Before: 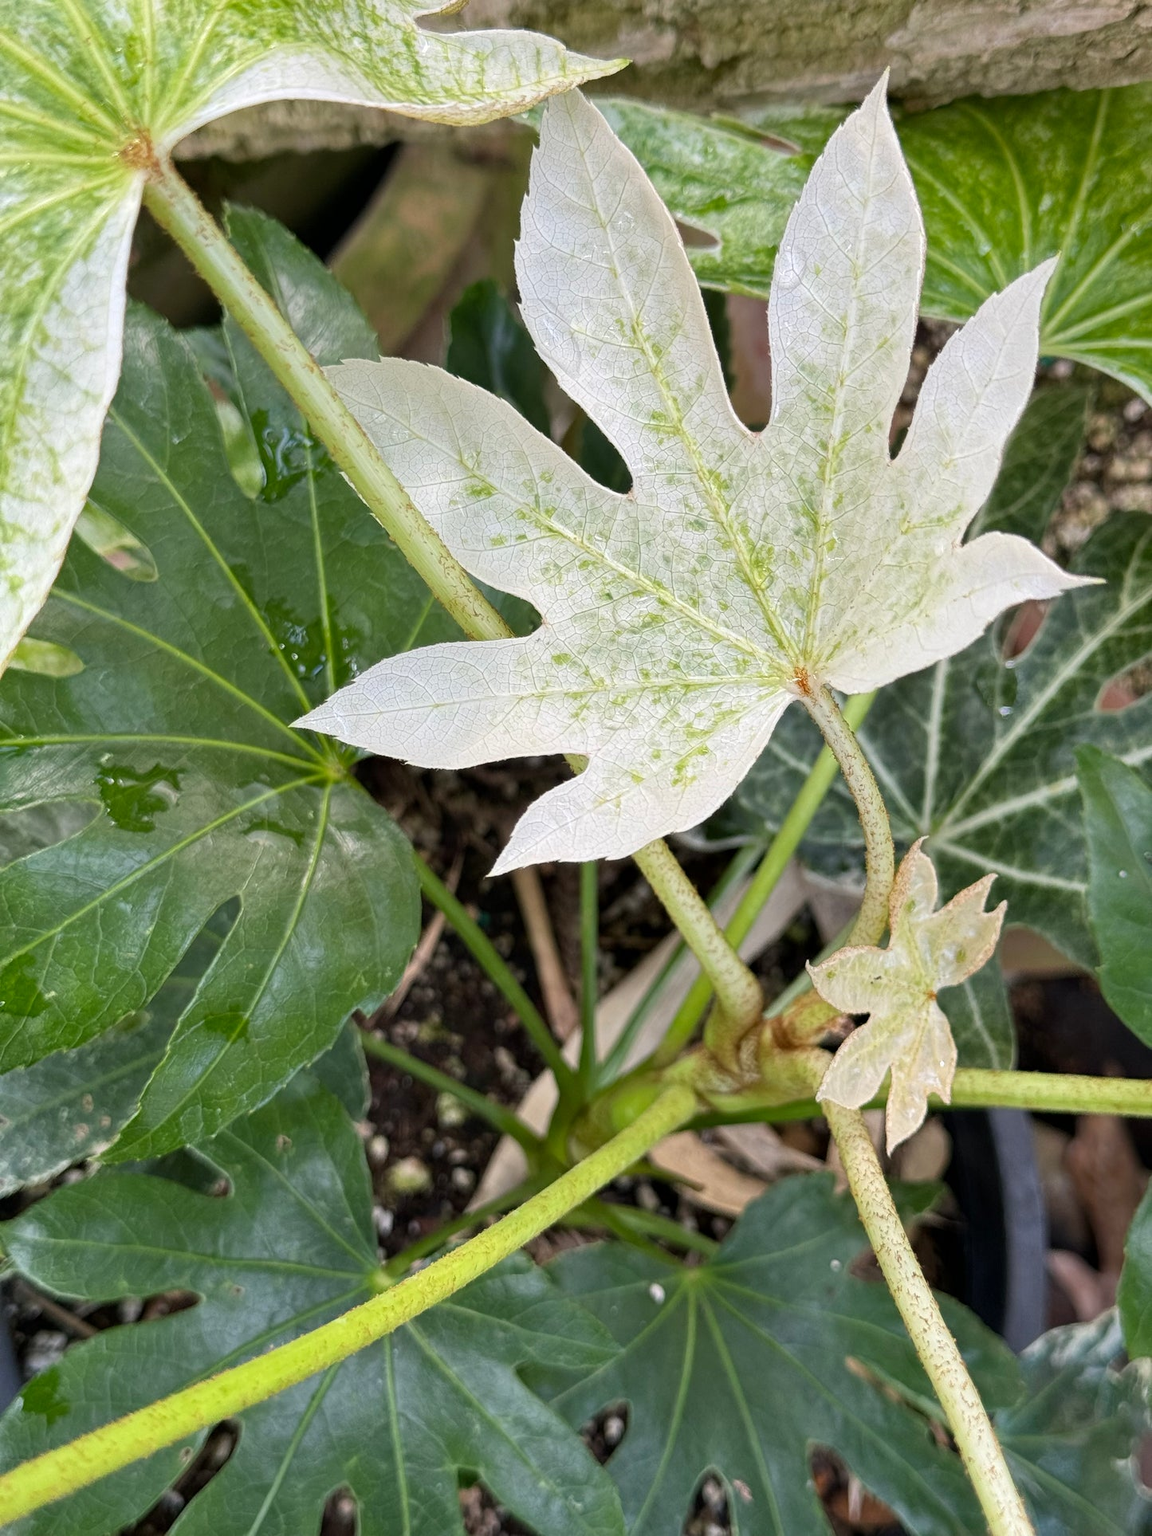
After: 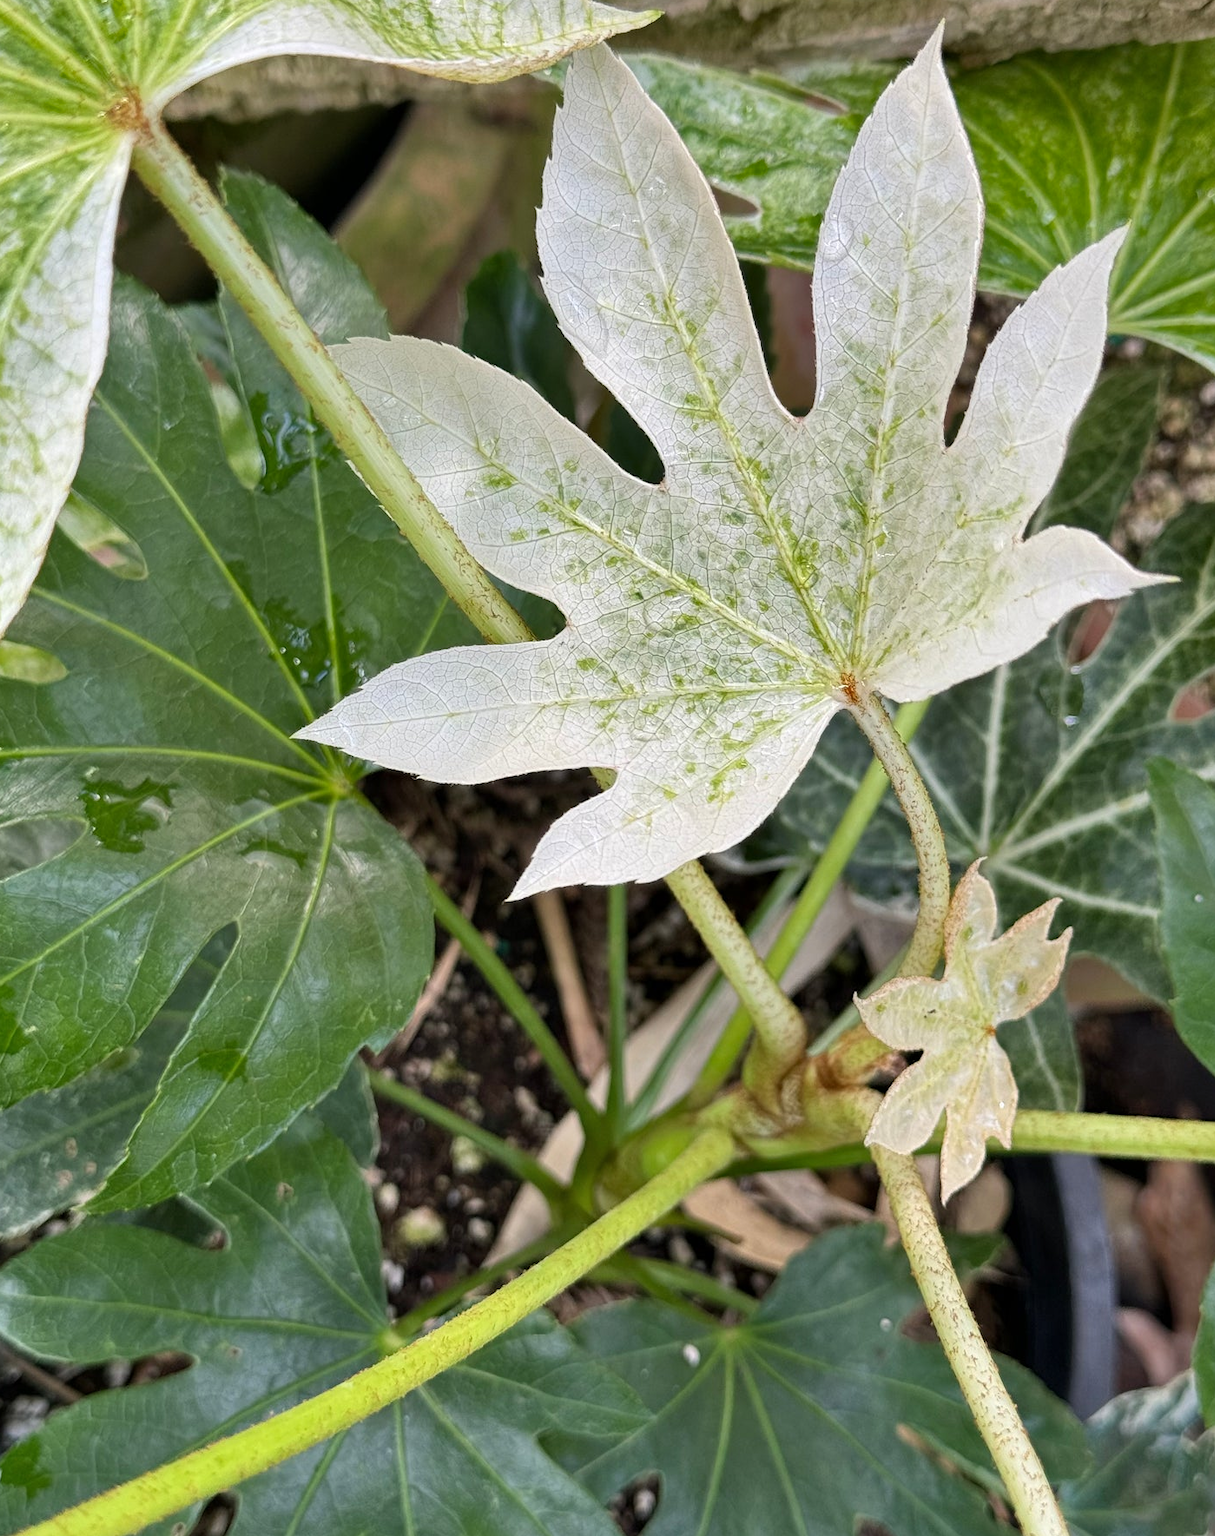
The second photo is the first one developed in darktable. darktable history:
crop: left 1.964%, top 3.251%, right 1.122%, bottom 4.933%
shadows and highlights: shadows 60, soften with gaussian
